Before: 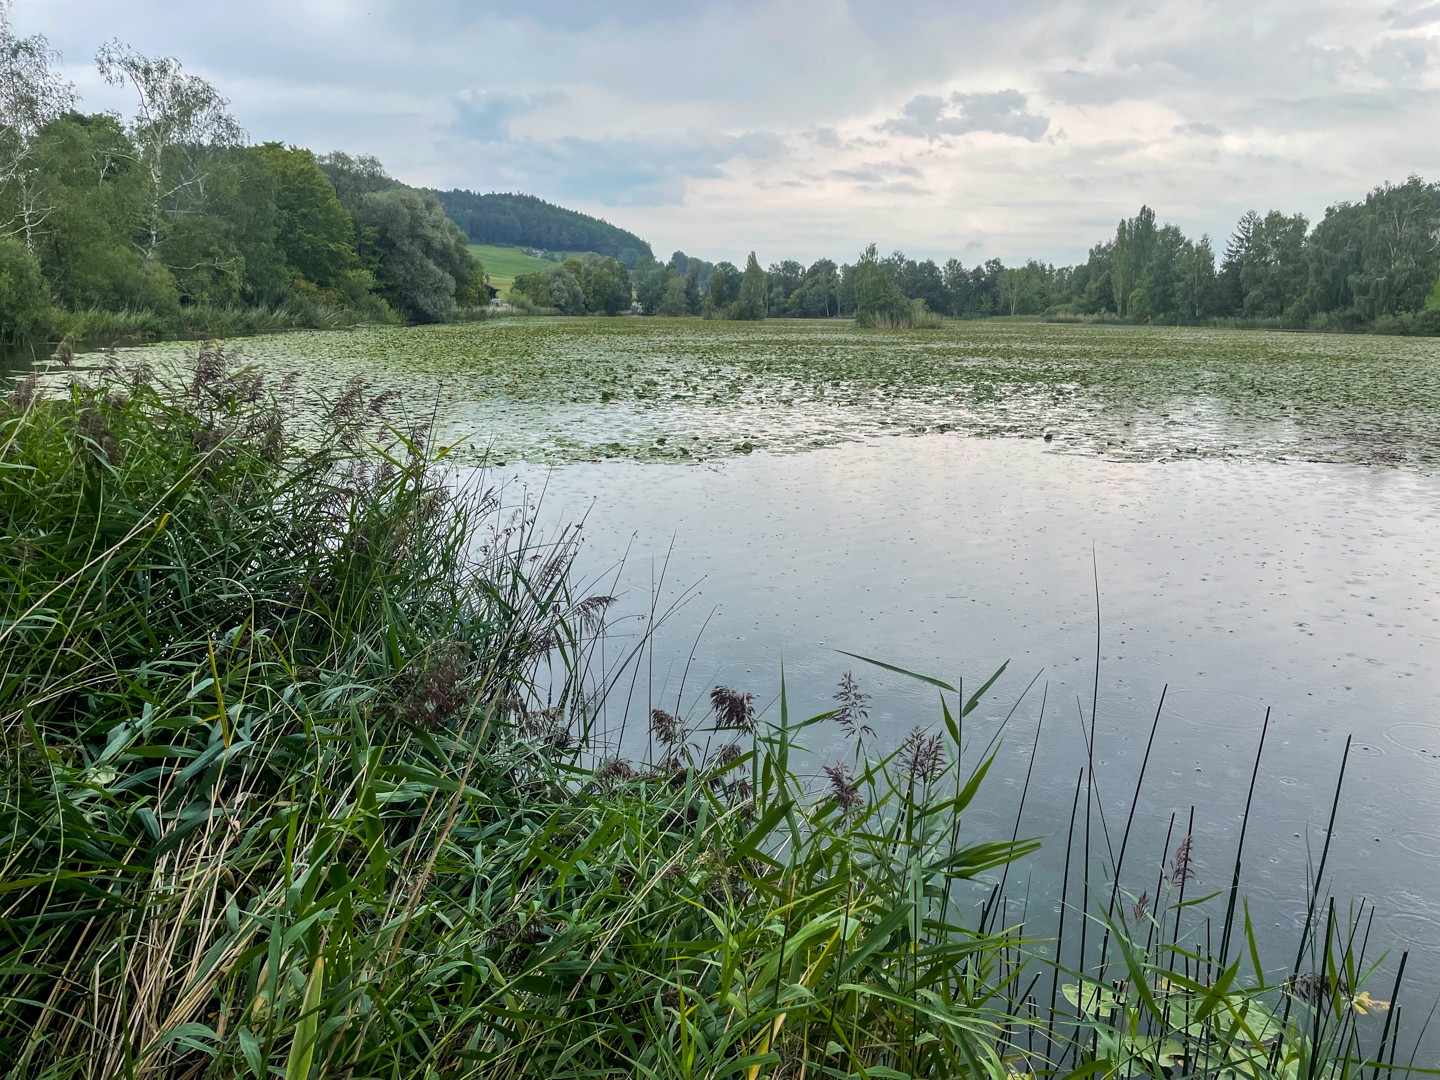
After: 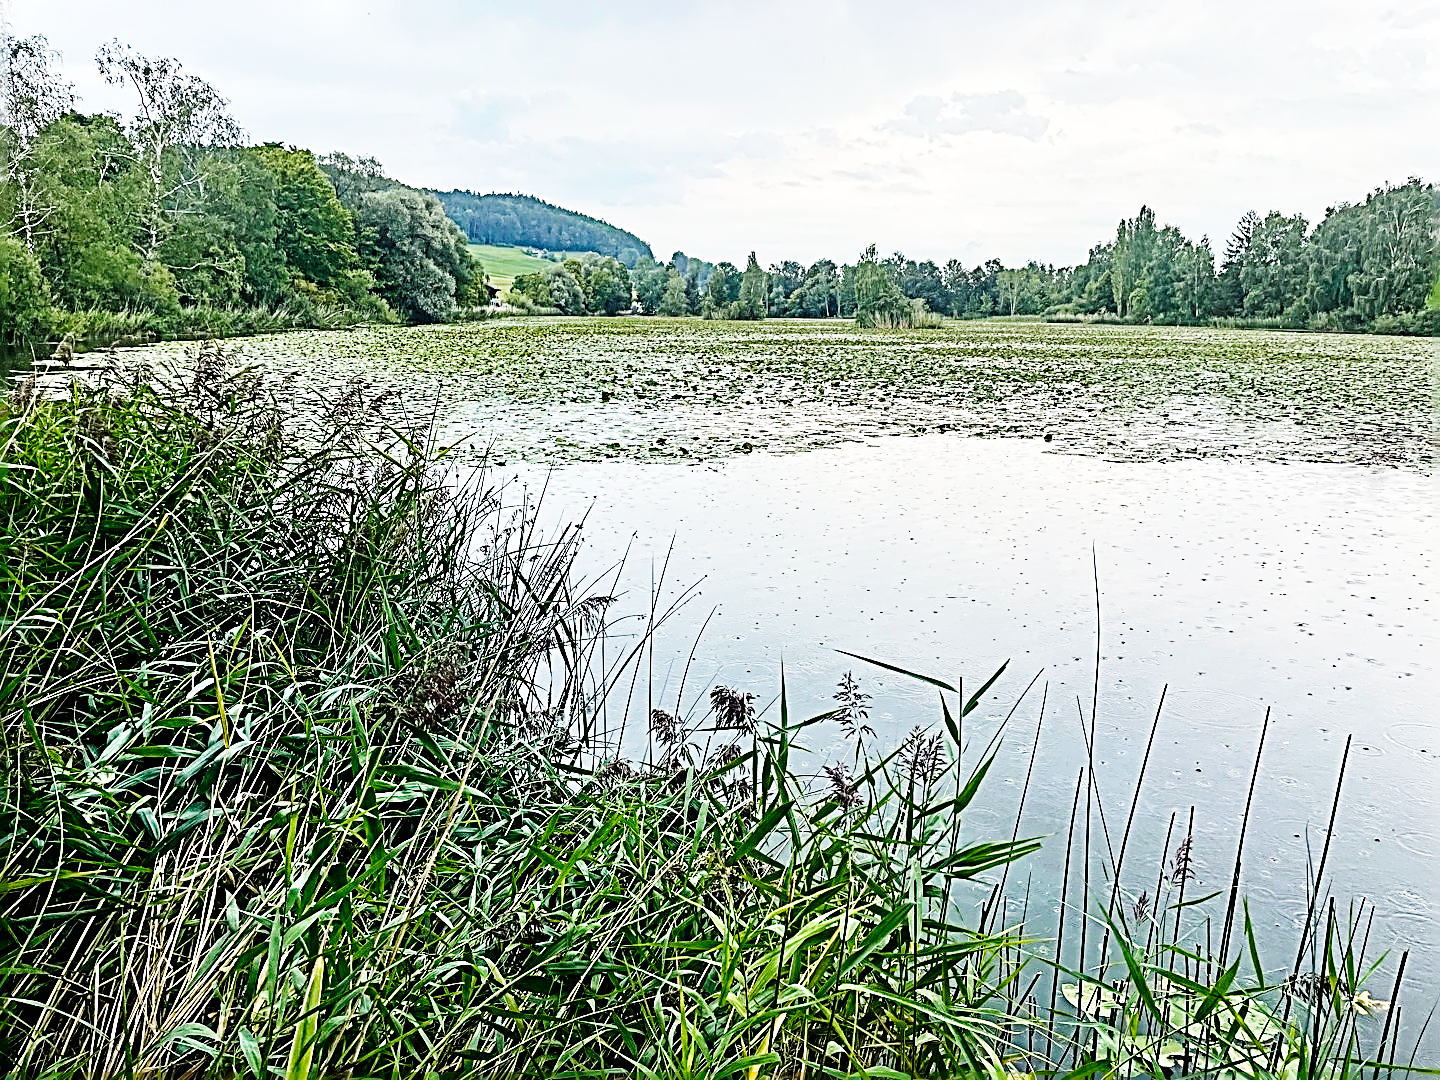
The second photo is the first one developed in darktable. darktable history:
sharpen: radius 3.158, amount 1.731
base curve: curves: ch0 [(0, 0) (0, 0) (0.002, 0.001) (0.008, 0.003) (0.019, 0.011) (0.037, 0.037) (0.064, 0.11) (0.102, 0.232) (0.152, 0.379) (0.216, 0.524) (0.296, 0.665) (0.394, 0.789) (0.512, 0.881) (0.651, 0.945) (0.813, 0.986) (1, 1)], preserve colors none
